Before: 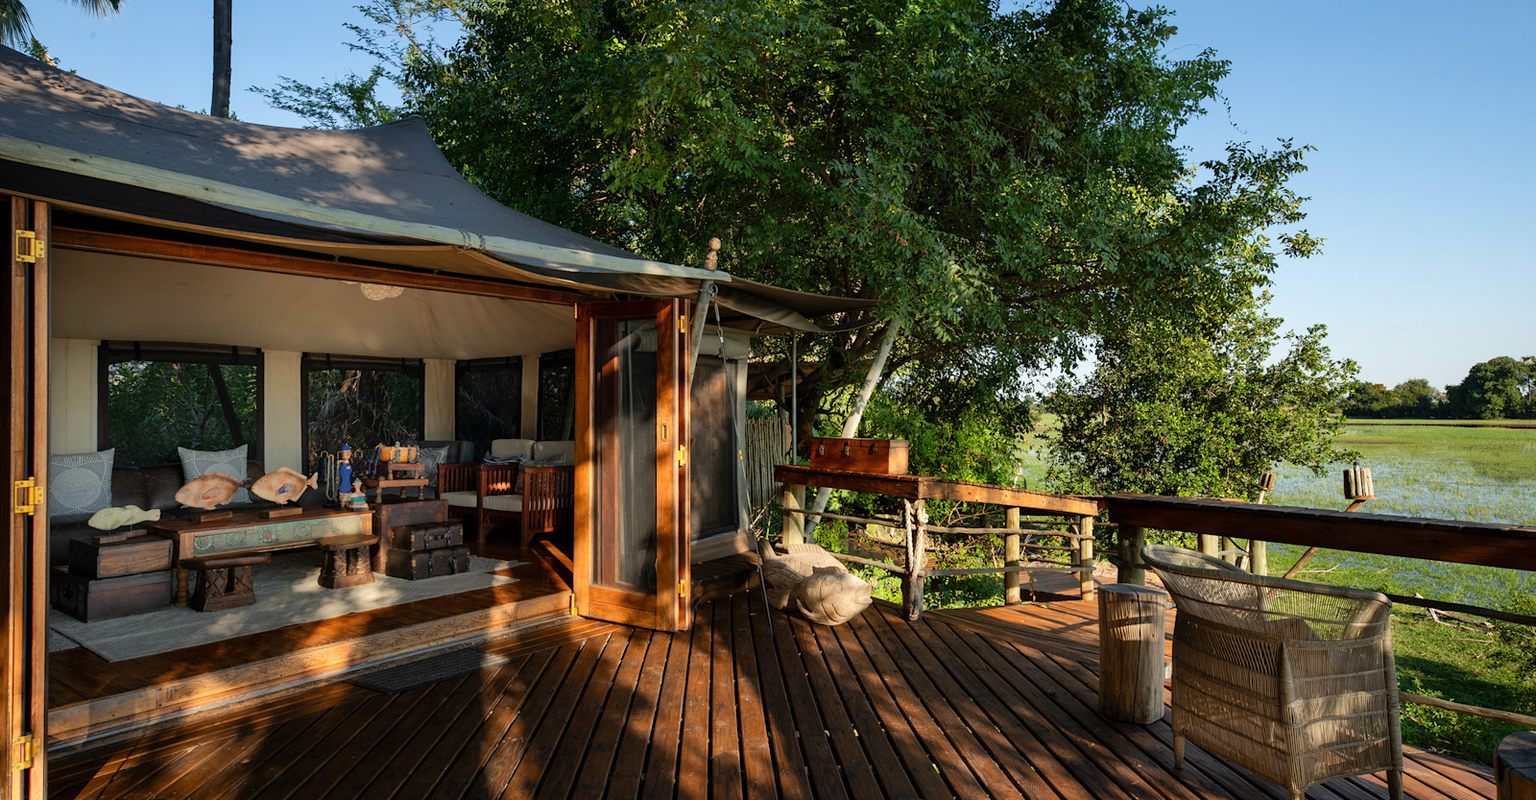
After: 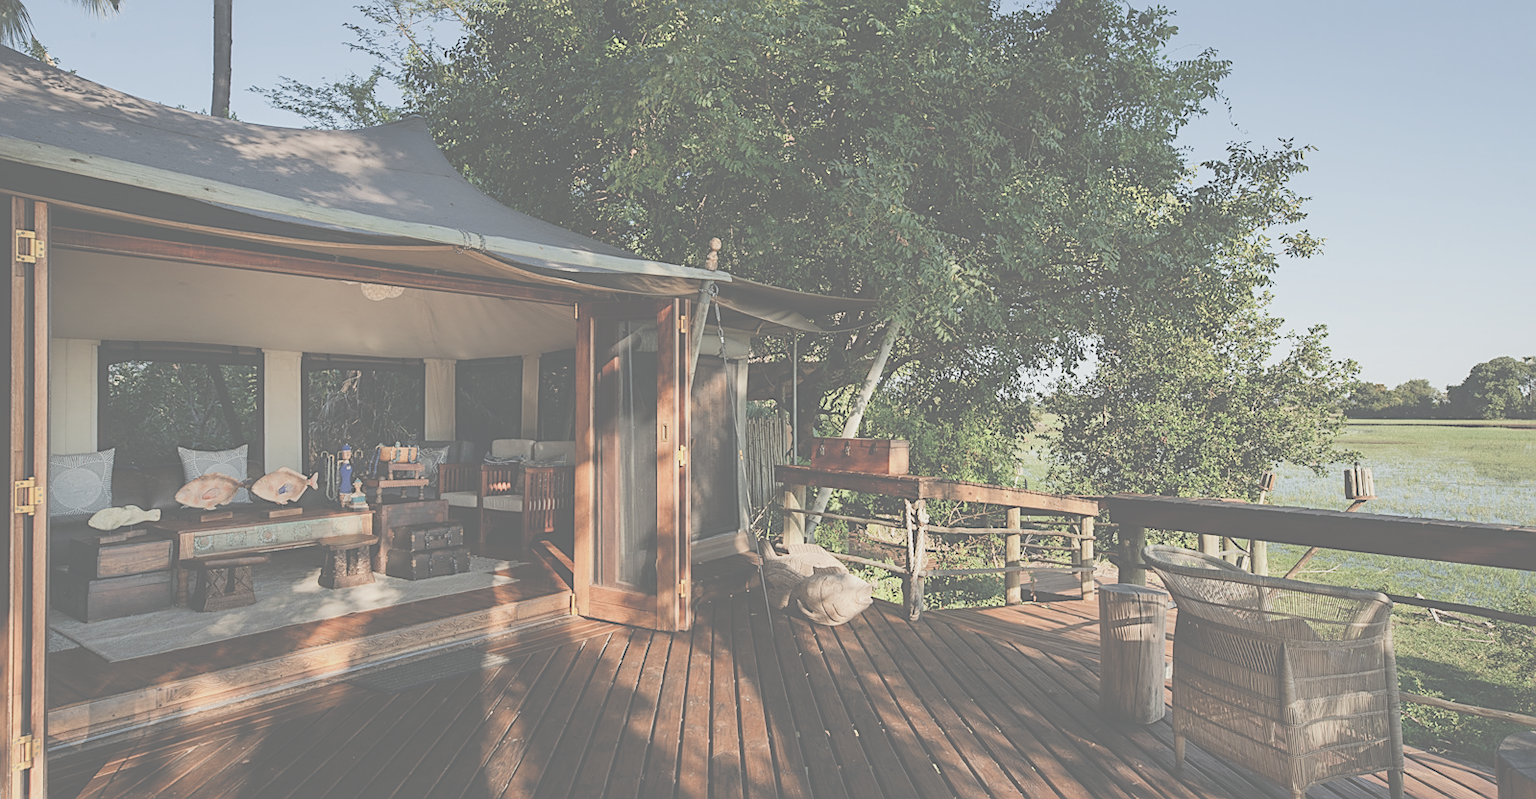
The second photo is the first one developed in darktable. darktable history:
exposure: black level correction -0.086, compensate exposure bias true, compensate highlight preservation false
sharpen: on, module defaults
filmic rgb: black relative exposure -7.65 EV, white relative exposure 4.56 EV, hardness 3.61, contrast 1.052
contrast brightness saturation: brightness 0.19, saturation -0.519
color balance rgb: shadows lift › chroma 2.042%, shadows lift › hue 215.97°, power › chroma 0.294%, power › hue 24.82°, highlights gain › luminance 15.049%, linear chroma grading › global chroma 5.319%, perceptual saturation grading › global saturation 20%, perceptual saturation grading › highlights -25.376%, perceptual saturation grading › shadows 49.454%, global vibrance 20%
